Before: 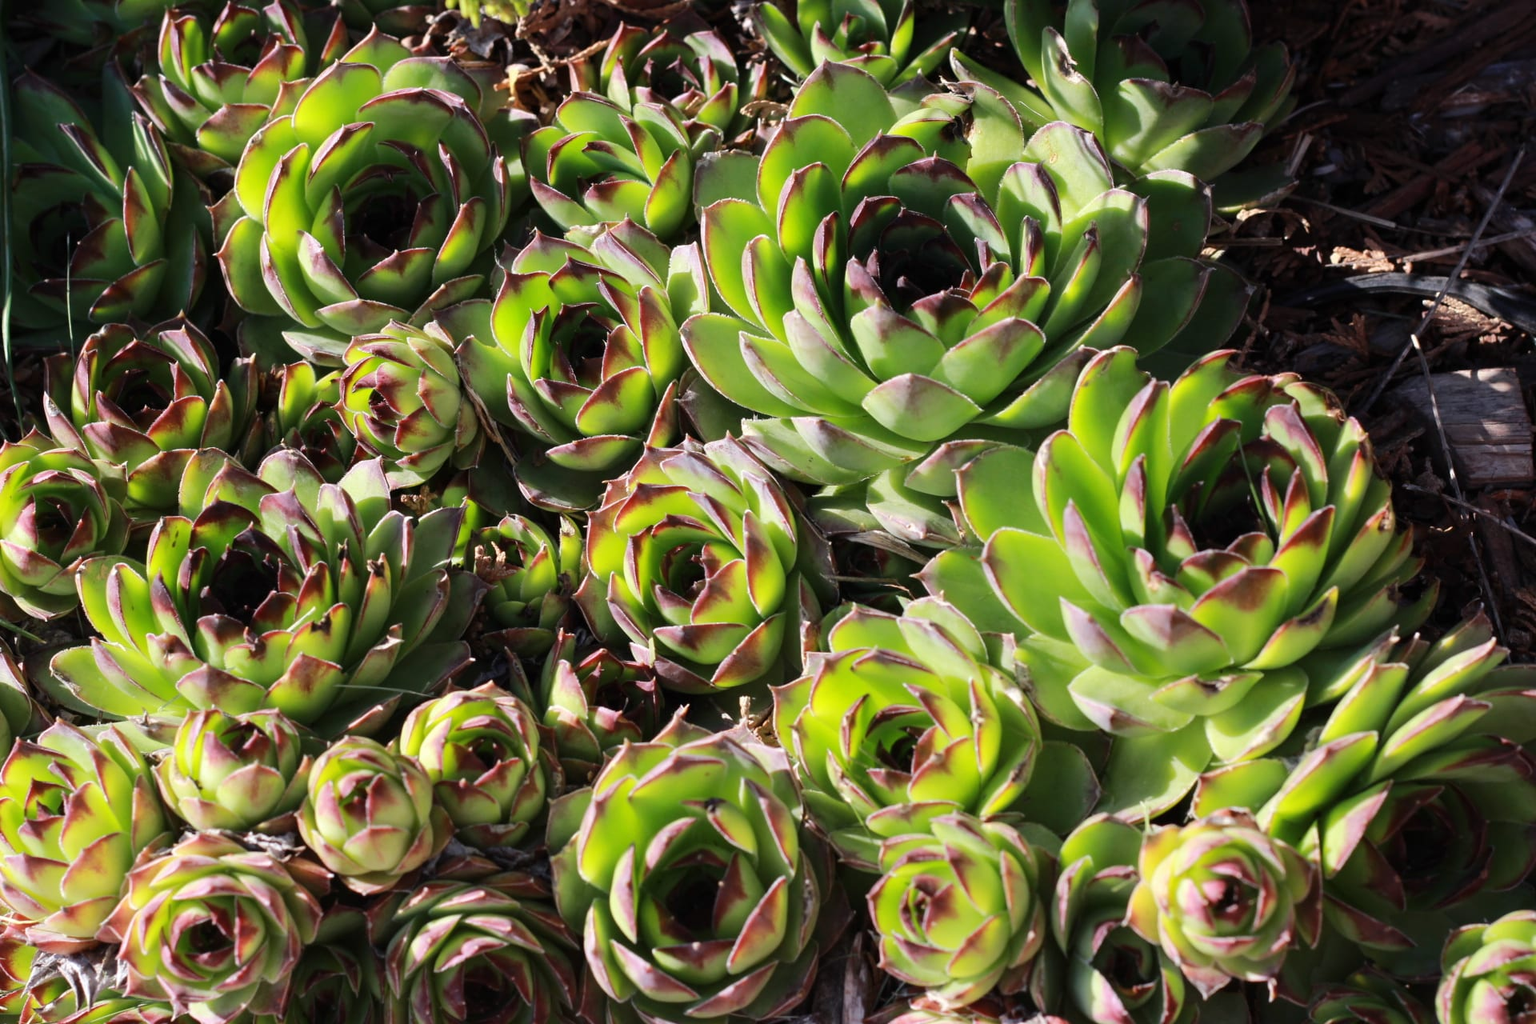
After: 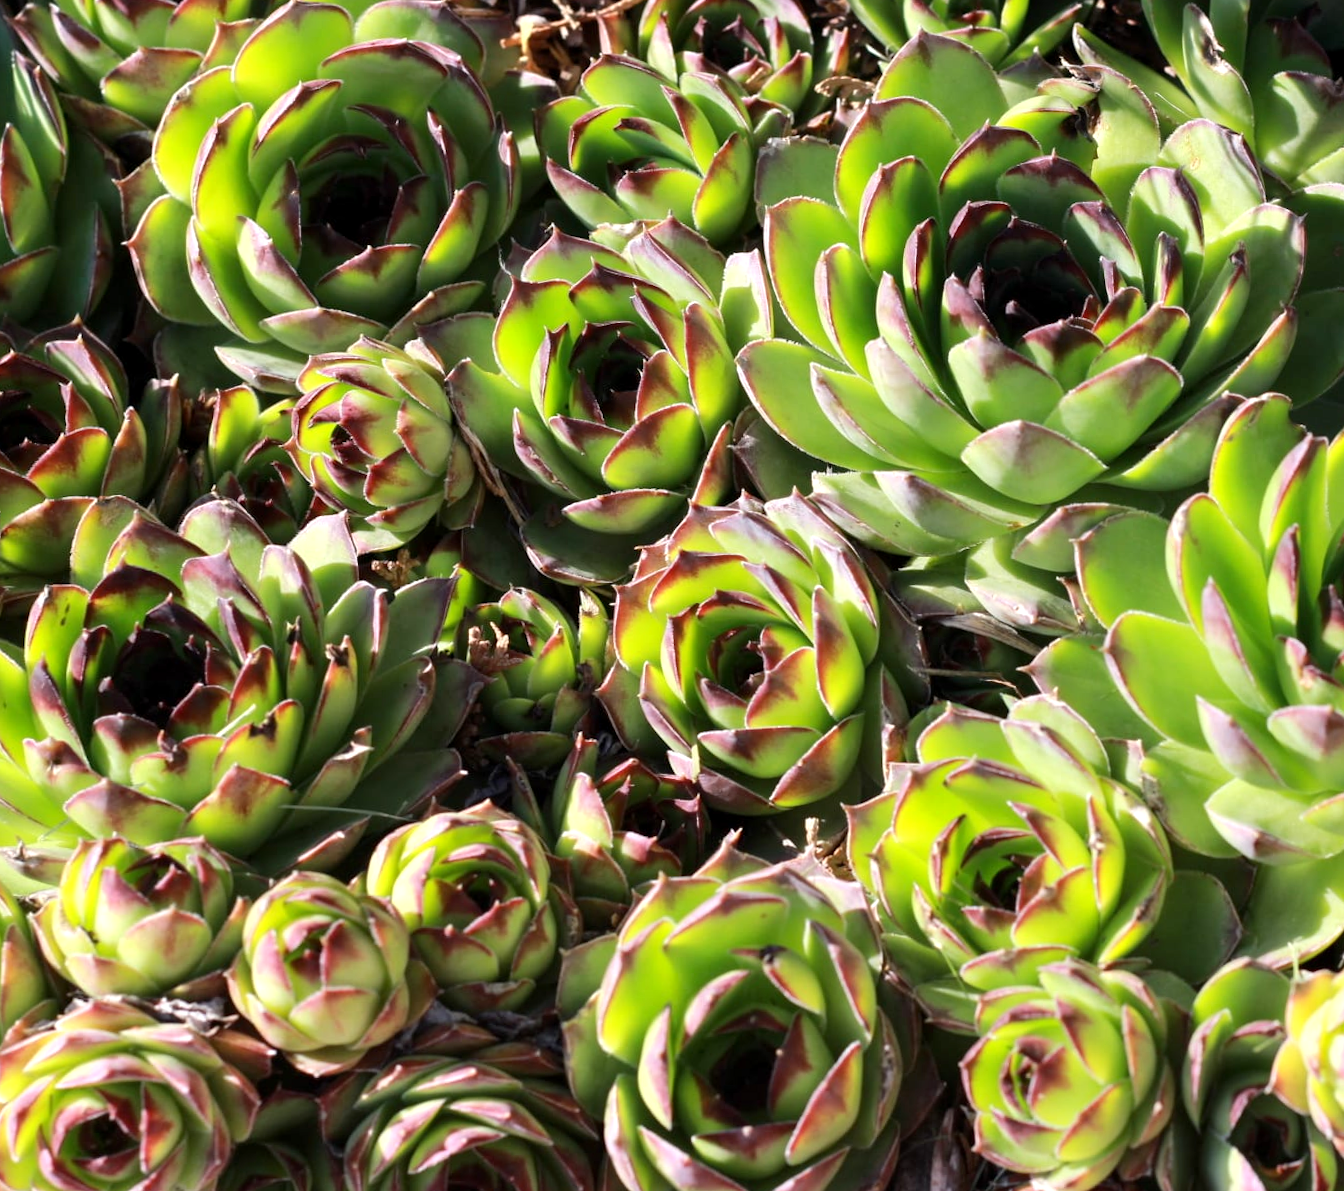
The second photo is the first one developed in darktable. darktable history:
crop and rotate: left 9.061%, right 20.142%
rotate and perspective: rotation 0.679°, lens shift (horizontal) 0.136, crop left 0.009, crop right 0.991, crop top 0.078, crop bottom 0.95
exposure: black level correction 0.001, exposure 0.3 EV, compensate highlight preservation false
